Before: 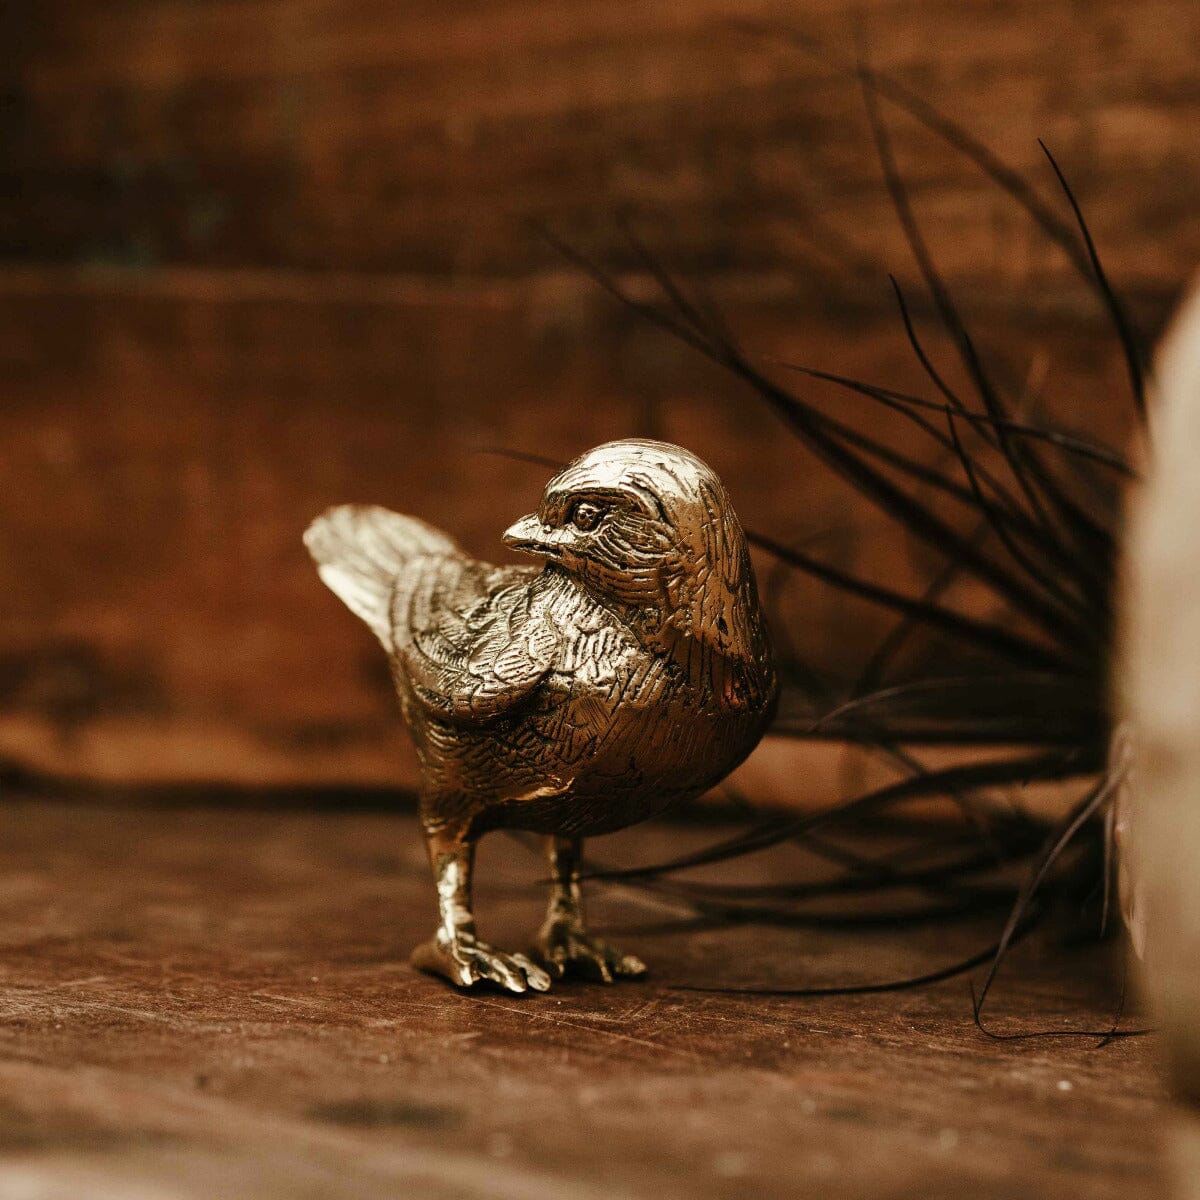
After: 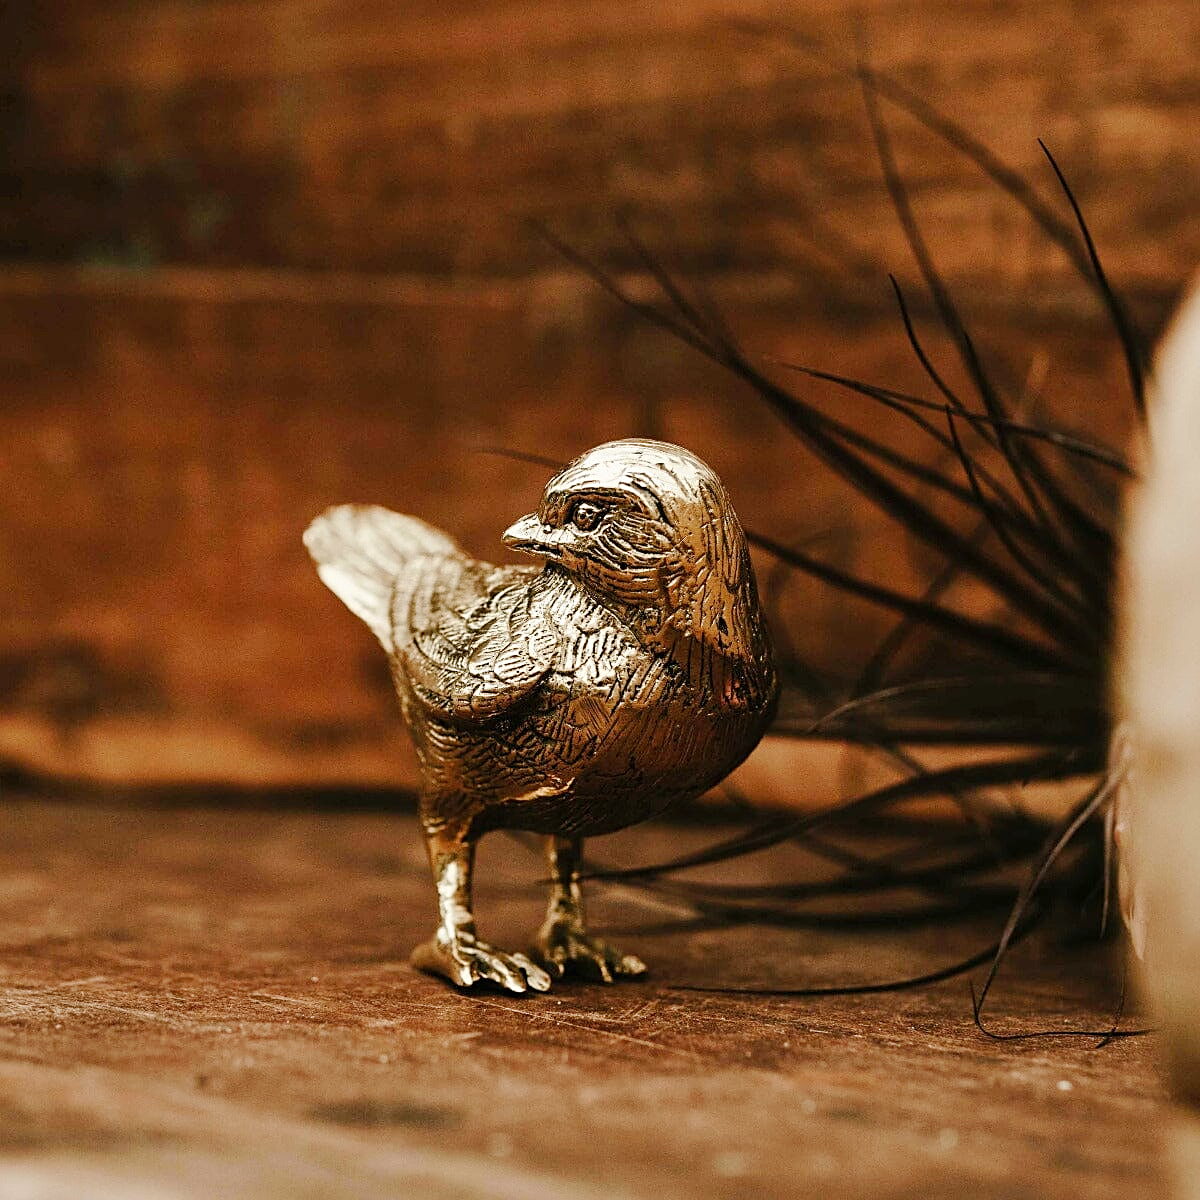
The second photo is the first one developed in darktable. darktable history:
sharpen: on, module defaults
tone curve: curves: ch0 [(0, 0) (0.003, 0.004) (0.011, 0.015) (0.025, 0.033) (0.044, 0.059) (0.069, 0.092) (0.1, 0.132) (0.136, 0.18) (0.177, 0.235) (0.224, 0.297) (0.277, 0.366) (0.335, 0.44) (0.399, 0.52) (0.468, 0.594) (0.543, 0.661) (0.623, 0.727) (0.709, 0.79) (0.801, 0.86) (0.898, 0.928) (1, 1)], preserve colors none
tone equalizer: on, module defaults
